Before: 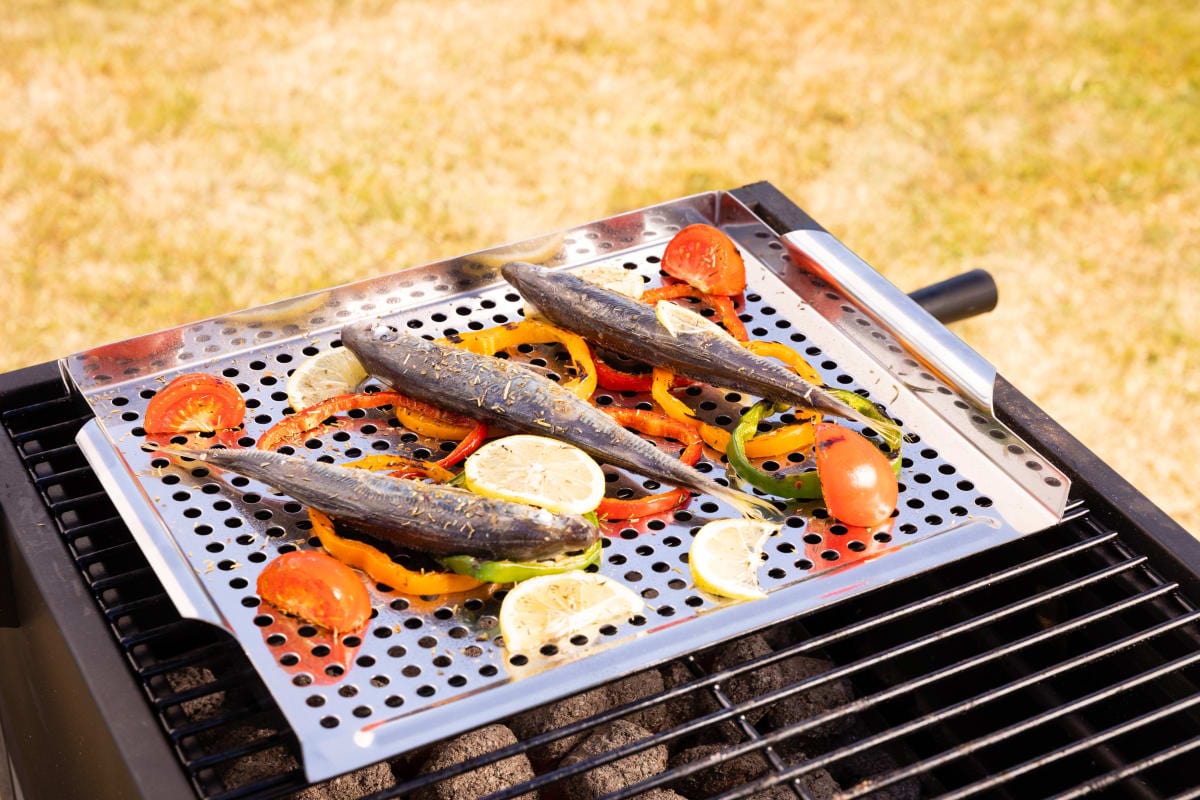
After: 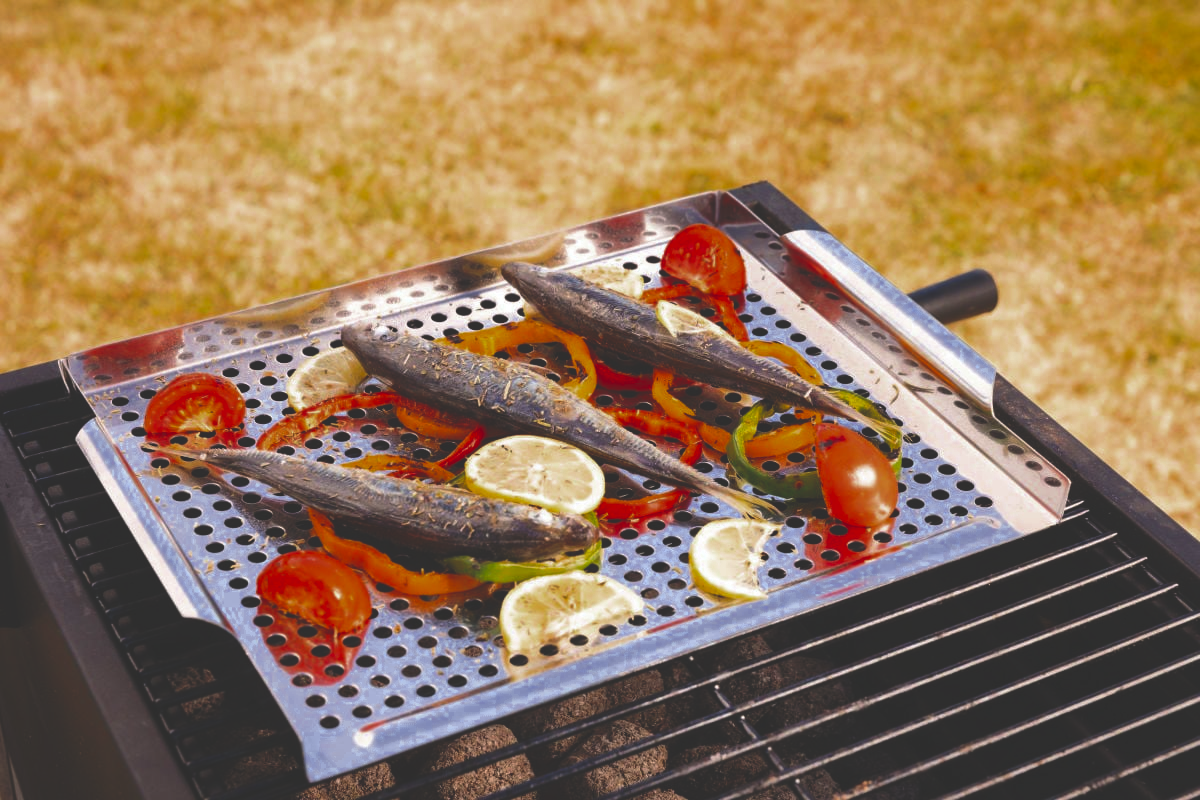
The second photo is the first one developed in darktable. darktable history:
color zones: curves: ch0 [(0.27, 0.396) (0.563, 0.504) (0.75, 0.5) (0.787, 0.307)]
rgb curve: curves: ch0 [(0, 0.186) (0.314, 0.284) (0.775, 0.708) (1, 1)], compensate middle gray true, preserve colors none
